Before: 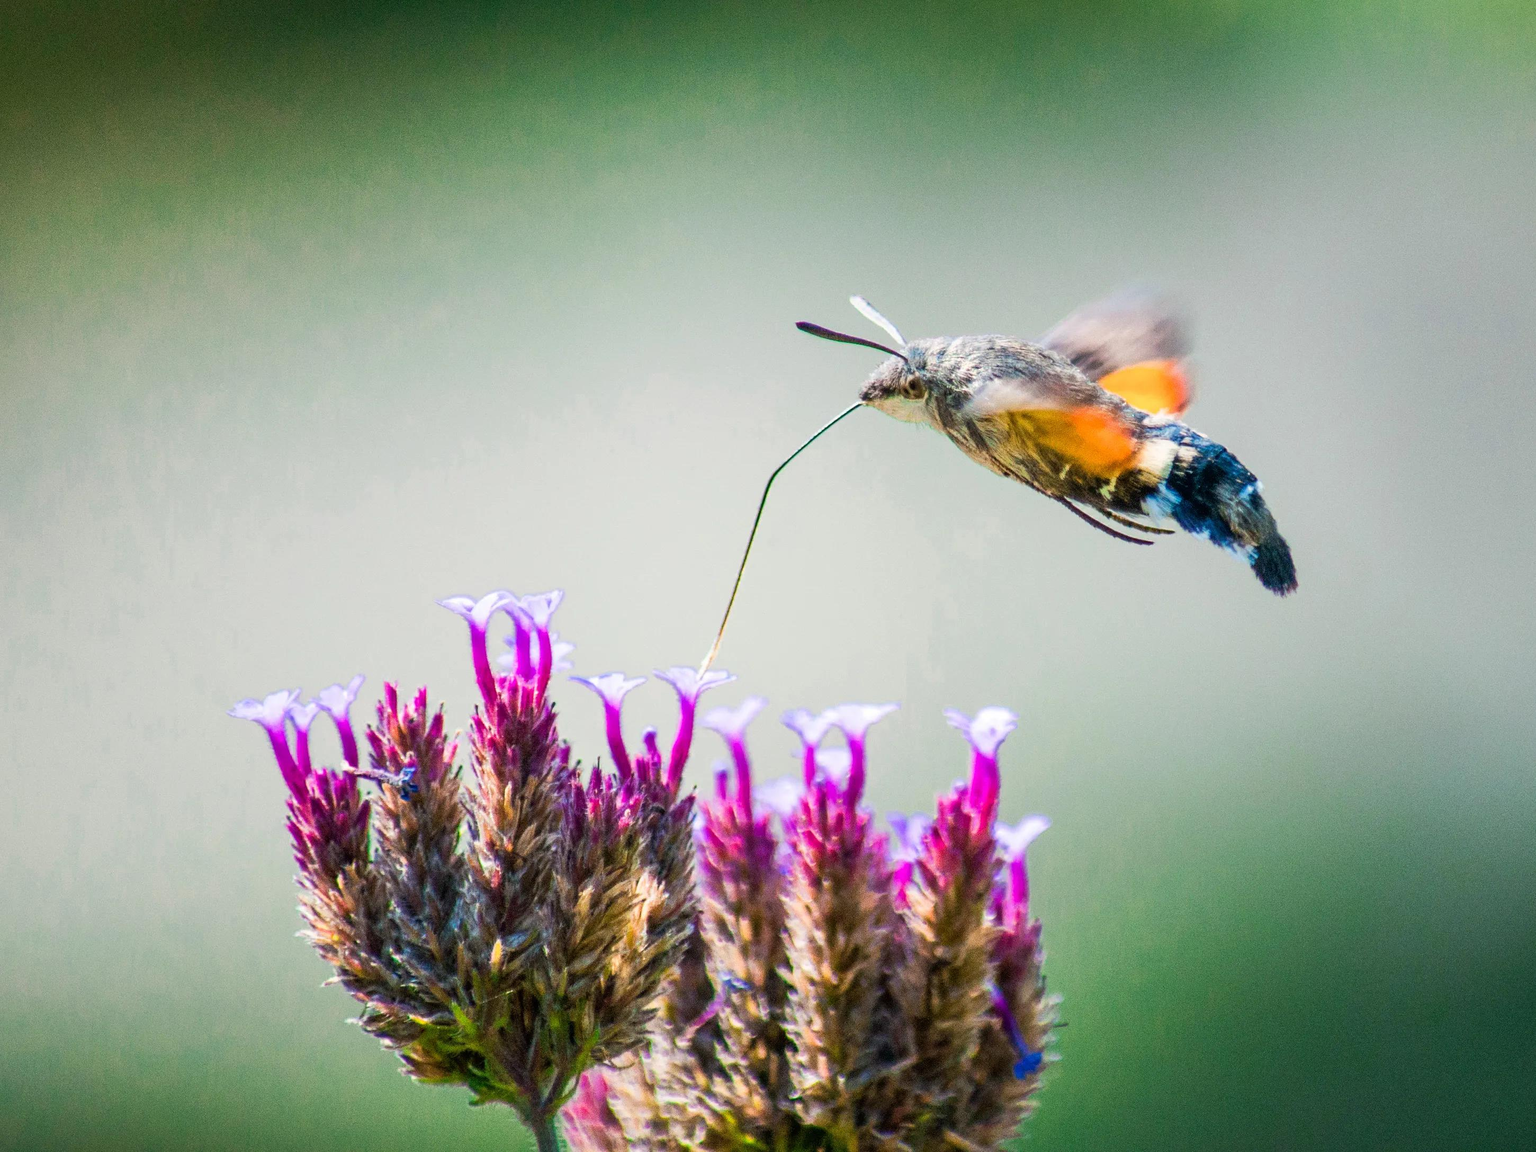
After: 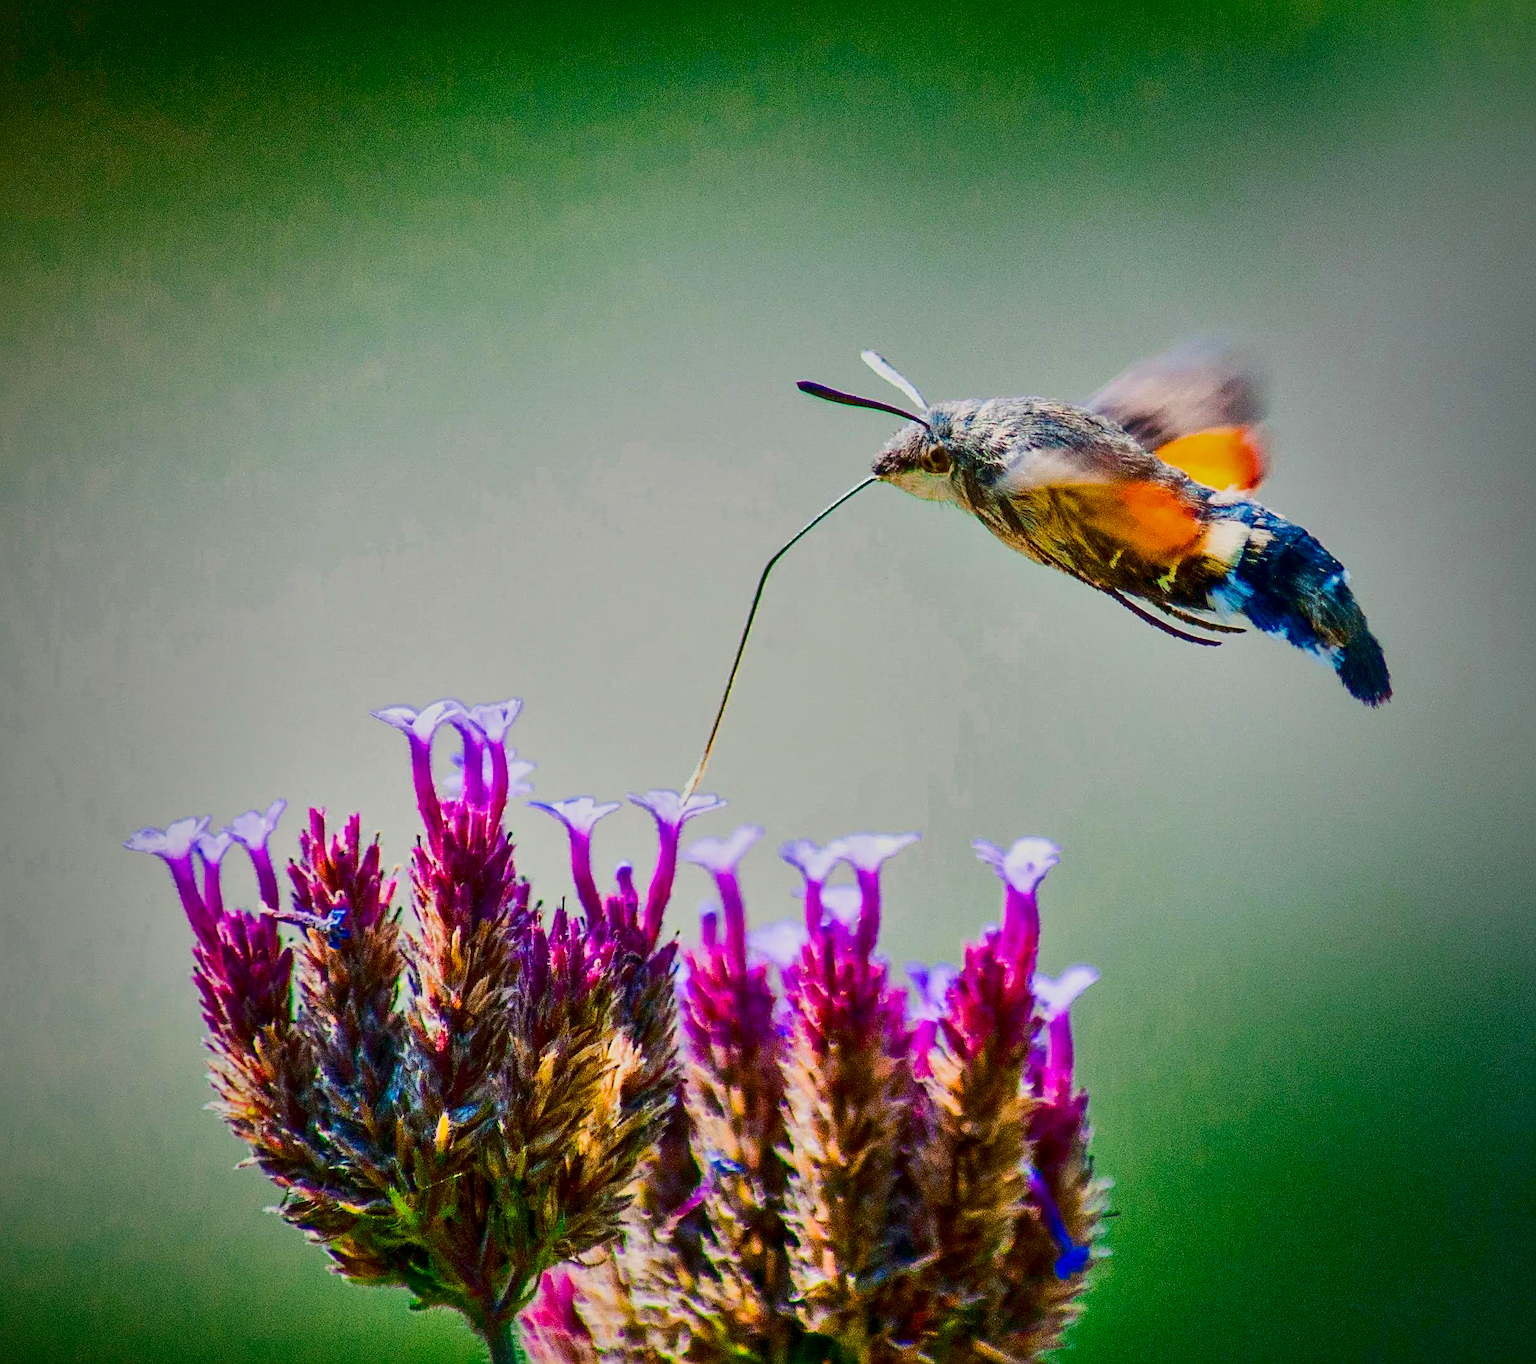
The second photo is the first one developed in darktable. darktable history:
color balance rgb: perceptual saturation grading › global saturation 25.491%, global vibrance 23.826%, contrast -24.399%
crop: left 8.057%, right 7.533%
contrast brightness saturation: contrast 0.24, brightness -0.234, saturation 0.145
vignetting: fall-off start 96.41%, fall-off radius 99.11%, brightness -0.556, saturation 0, width/height ratio 0.612
sharpen: on, module defaults
shadows and highlights: low approximation 0.01, soften with gaussian
local contrast: mode bilateral grid, contrast 20, coarseness 51, detail 119%, midtone range 0.2
